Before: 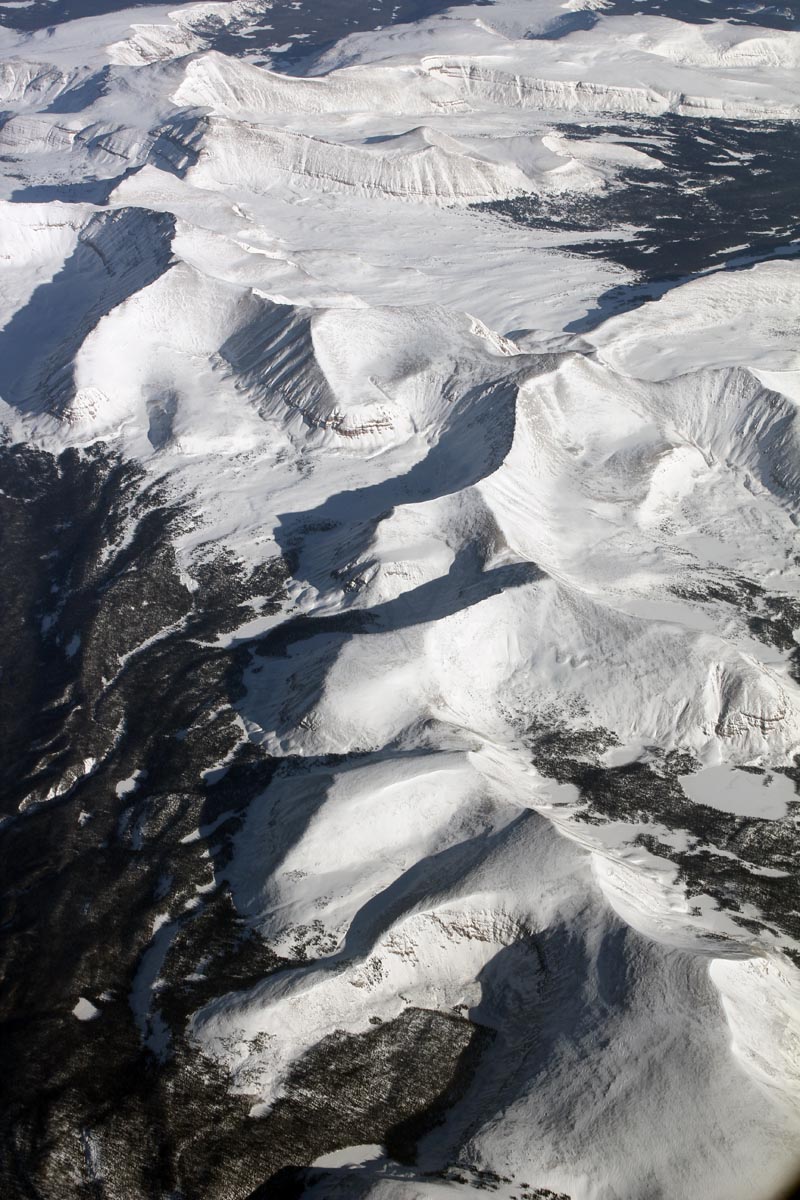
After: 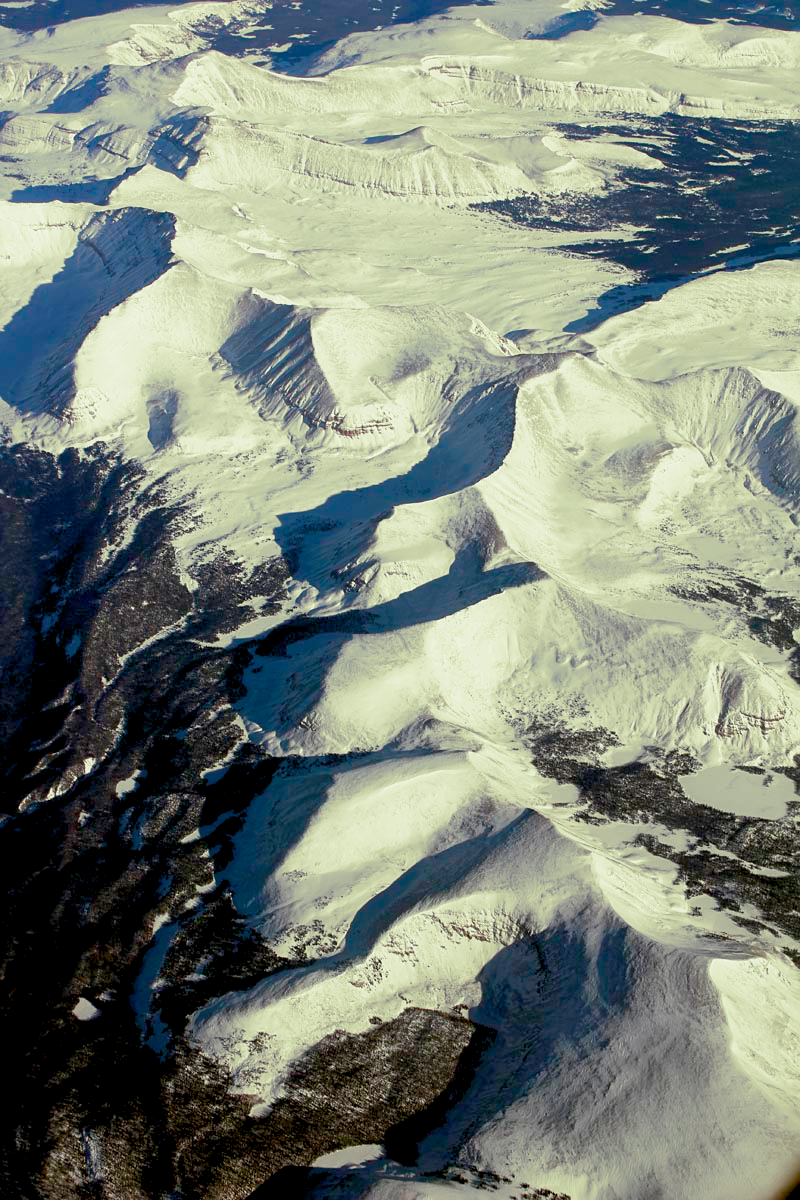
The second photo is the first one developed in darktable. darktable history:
split-toning: shadows › hue 290.82°, shadows › saturation 0.34, highlights › saturation 0.38, balance 0, compress 50%
sharpen: amount 0.2
color balance rgb: global offset › luminance -0.5%, perceptual saturation grading › highlights -17.77%, perceptual saturation grading › mid-tones 33.1%, perceptual saturation grading › shadows 50.52%, perceptual brilliance grading › highlights 10.8%, perceptual brilliance grading › shadows -10.8%, global vibrance 24.22%, contrast -25%
